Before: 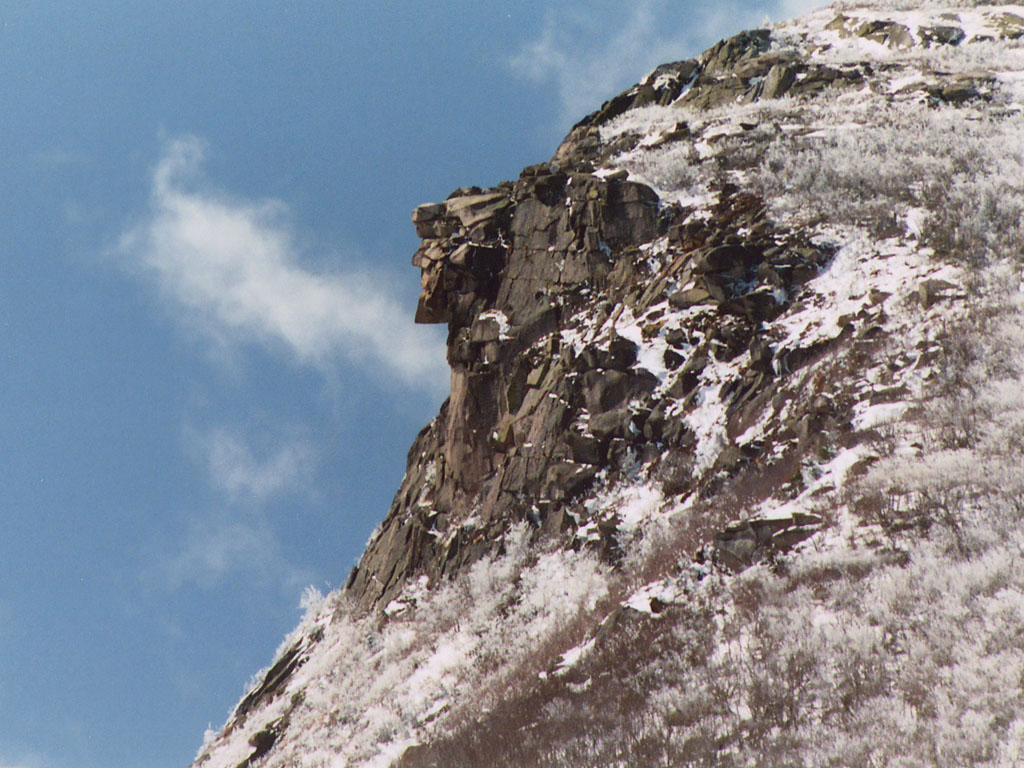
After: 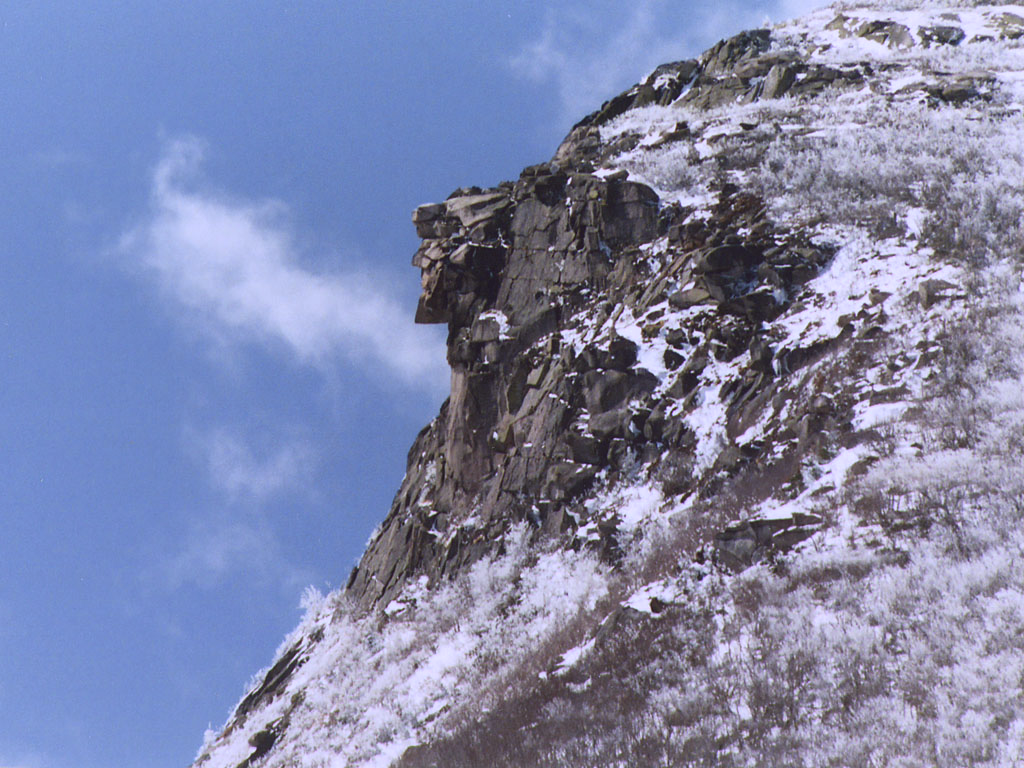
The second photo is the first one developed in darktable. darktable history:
color calibration: illuminant as shot in camera, x 0.374, y 0.393, temperature 4257.72 K
